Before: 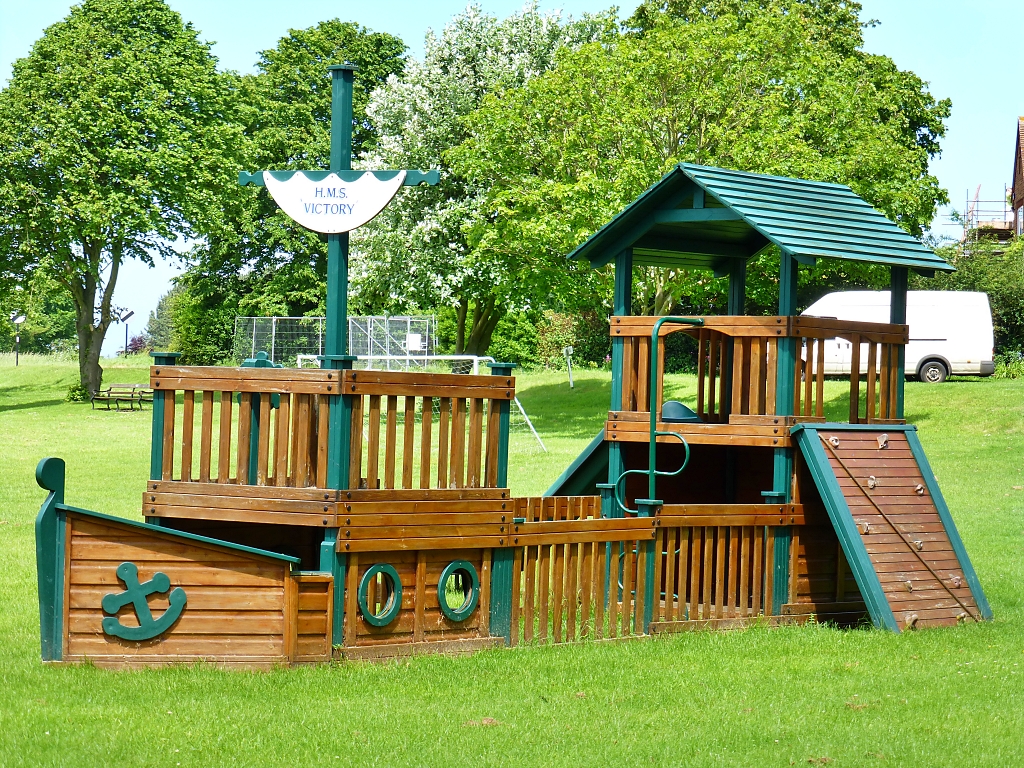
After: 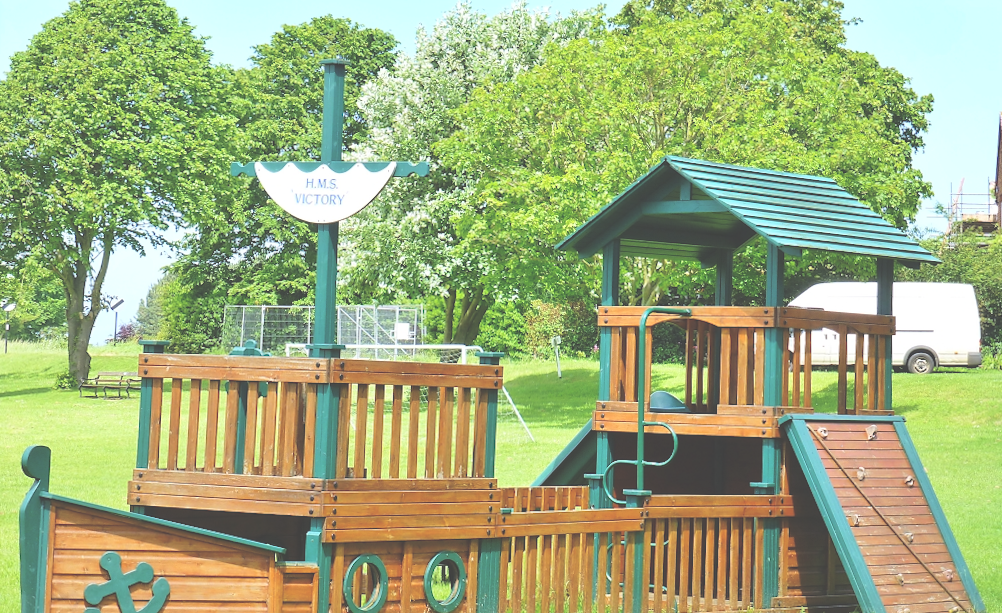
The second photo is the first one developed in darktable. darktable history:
contrast brightness saturation: brightness 0.28
crop: bottom 19.644%
rotate and perspective: rotation 0.226°, lens shift (vertical) -0.042, crop left 0.023, crop right 0.982, crop top 0.006, crop bottom 0.994
exposure: black level correction -0.015, compensate highlight preservation false
